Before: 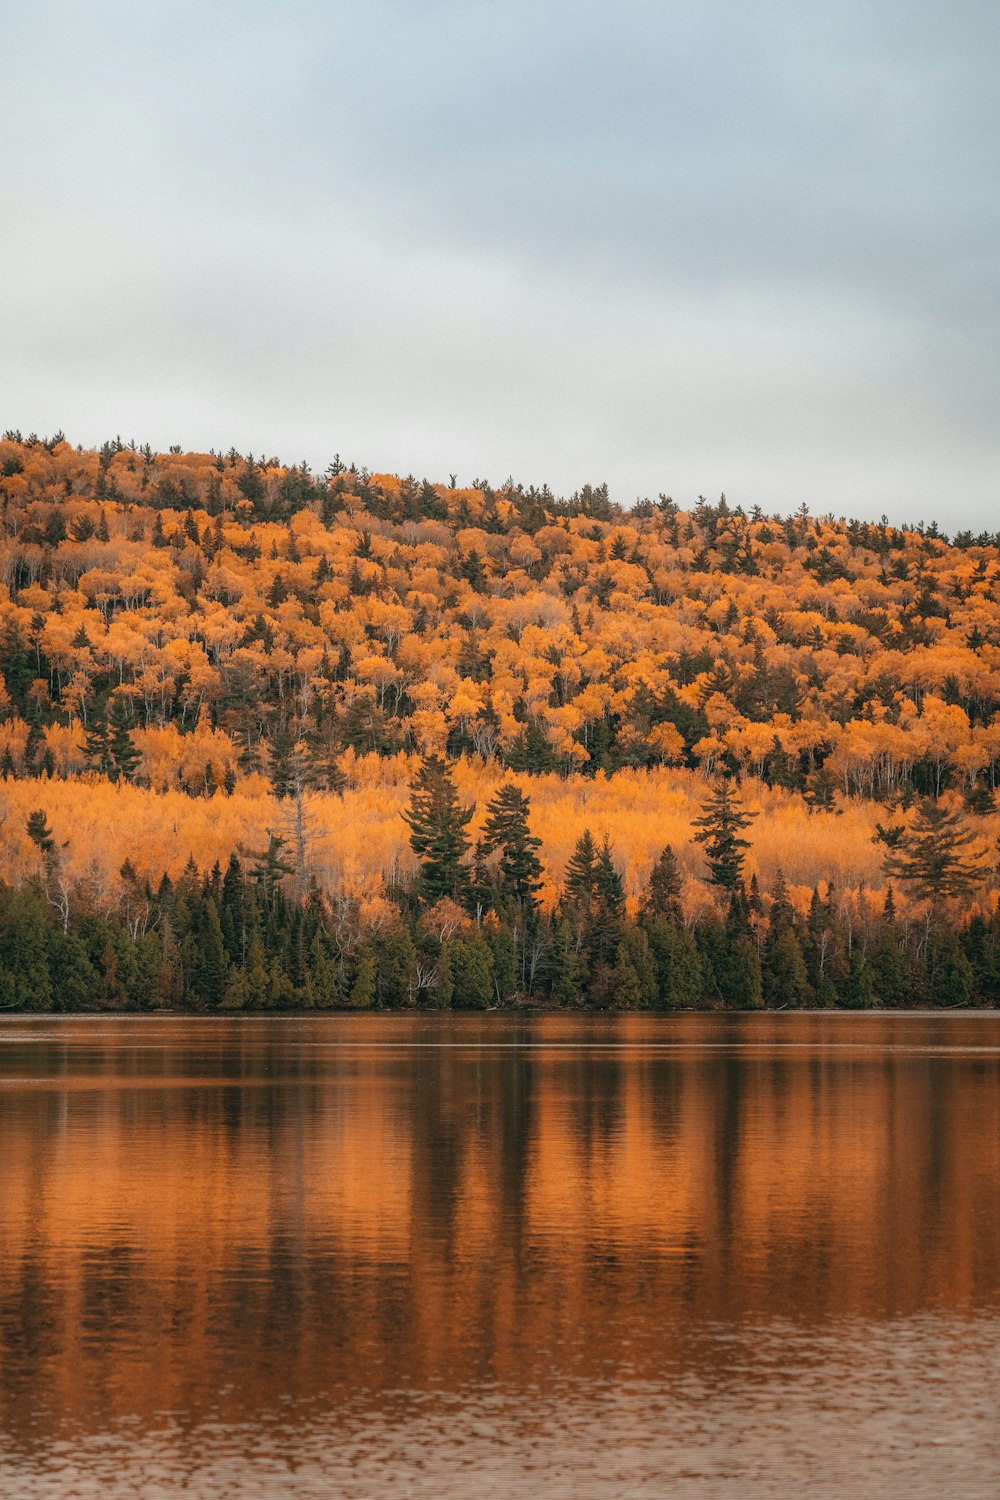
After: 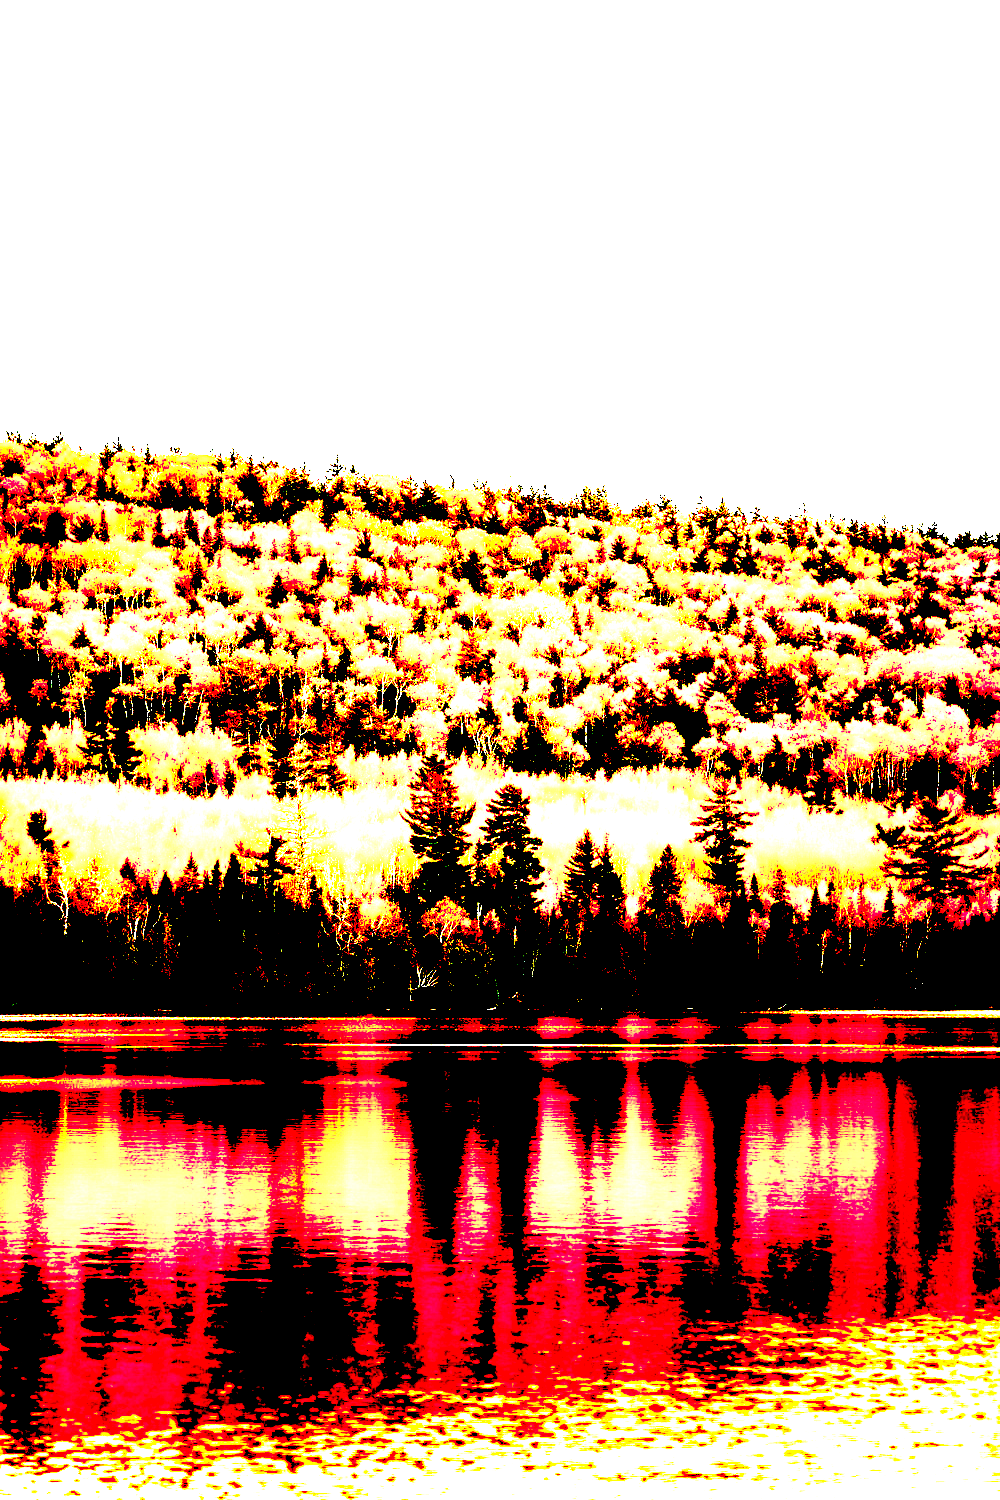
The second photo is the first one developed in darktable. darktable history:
color calibration: illuminant as shot in camera, x 0.358, y 0.373, temperature 4628.91 K
exposure: black level correction 0.1, exposure 3 EV, compensate highlight preservation false
